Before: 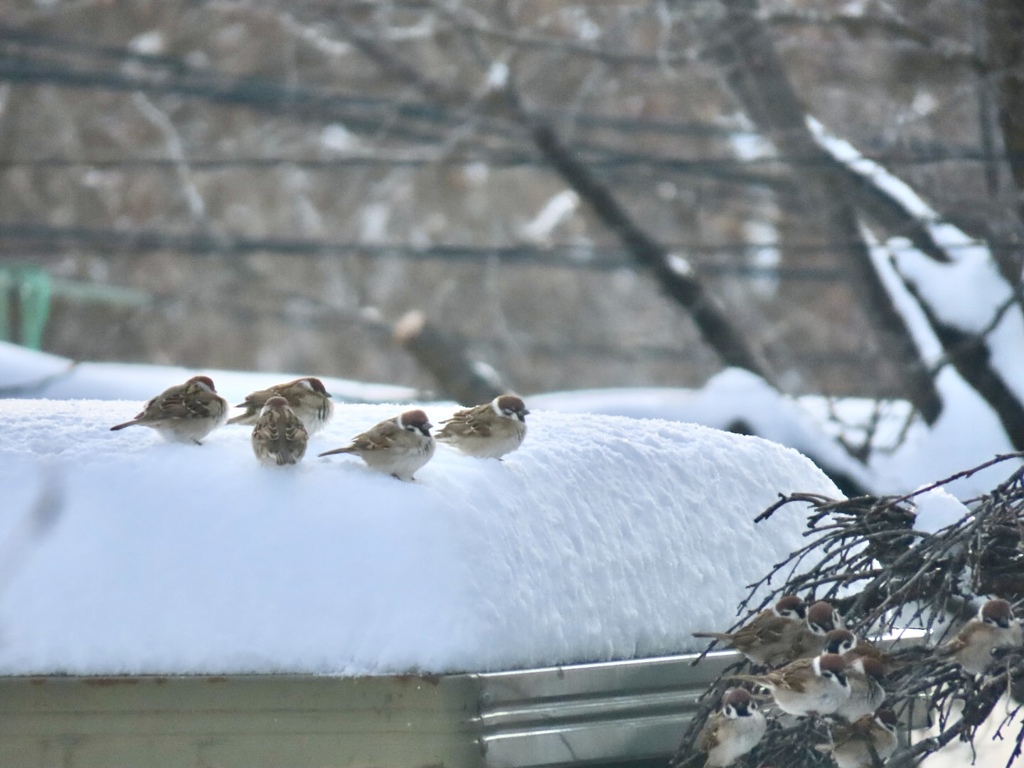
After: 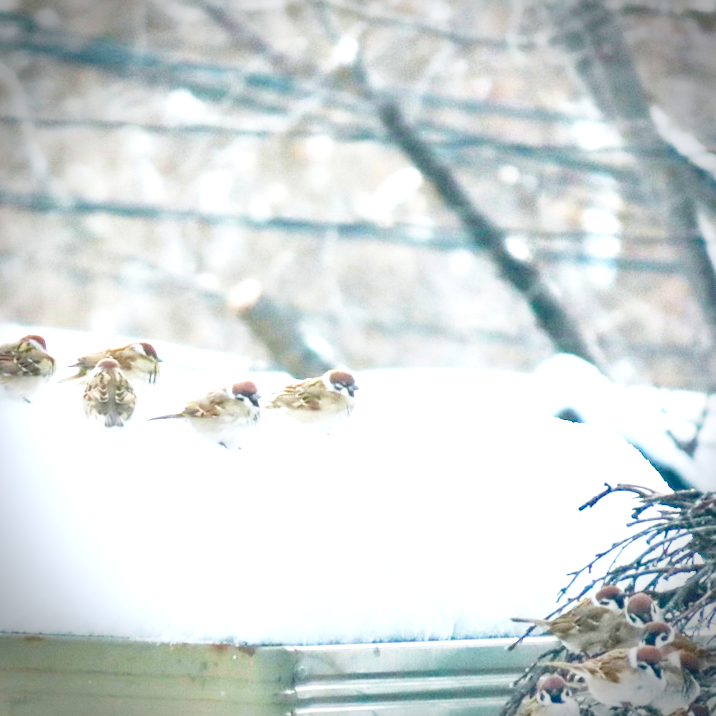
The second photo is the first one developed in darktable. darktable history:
exposure: exposure 1.252 EV, compensate highlight preservation false
vignetting: brightness -0.636, saturation -0.009, dithering 8-bit output
color balance rgb: perceptual saturation grading › global saturation 30.08%, global vibrance 20%
crop and rotate: angle -3.11°, left 14.04%, top 0.041%, right 11.021%, bottom 0.026%
local contrast: detail 130%
base curve: curves: ch0 [(0, 0) (0.028, 0.03) (0.121, 0.232) (0.46, 0.748) (0.859, 0.968) (1, 1)], preserve colors none
